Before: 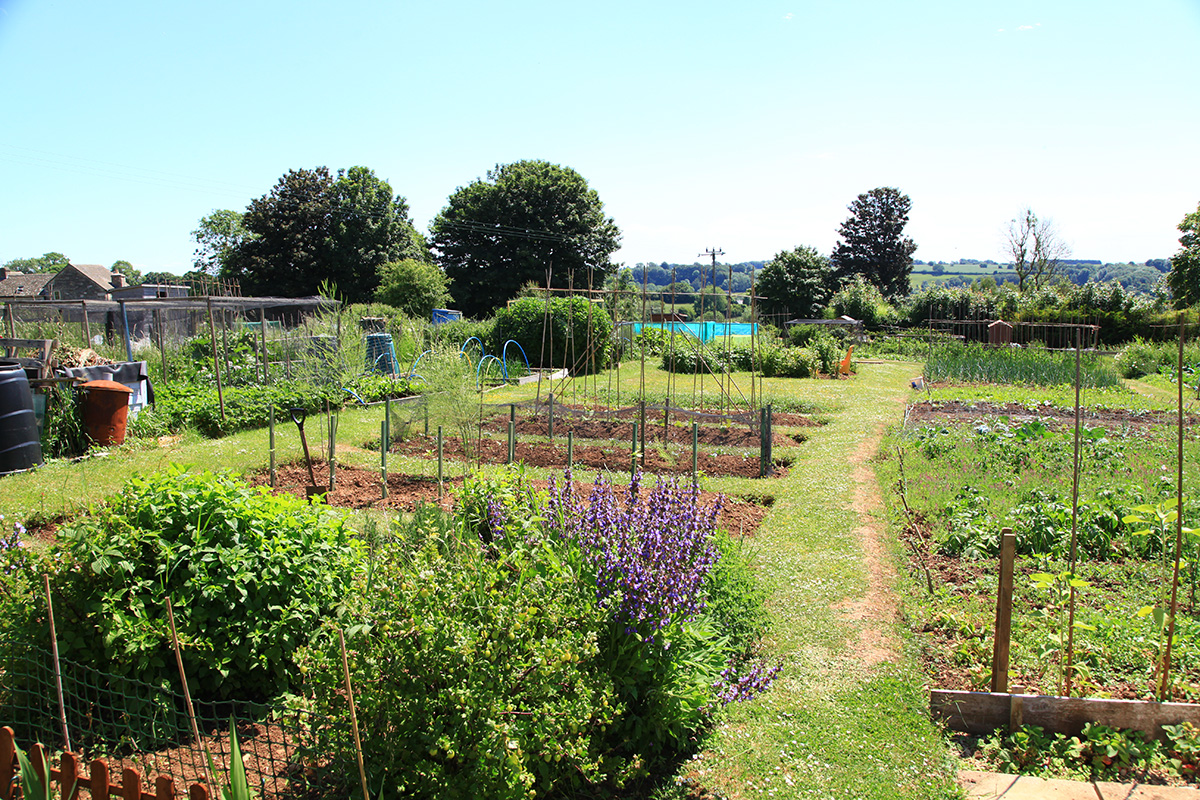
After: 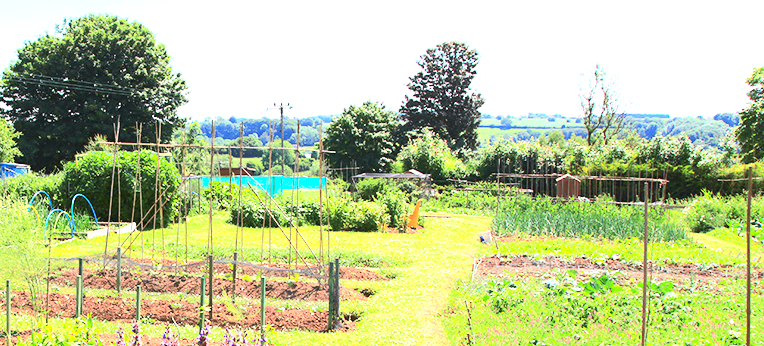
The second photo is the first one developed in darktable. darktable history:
tone curve: curves: ch0 [(0, 0.026) (0.181, 0.223) (0.405, 0.46) (0.456, 0.528) (0.634, 0.728) (0.877, 0.89) (0.984, 0.935)]; ch1 [(0, 0) (0.443, 0.43) (0.492, 0.488) (0.566, 0.579) (0.595, 0.625) (0.65, 0.657) (0.696, 0.725) (1, 1)]; ch2 [(0, 0) (0.33, 0.301) (0.421, 0.443) (0.447, 0.489) (0.495, 0.494) (0.537, 0.57) (0.586, 0.591) (0.663, 0.686) (1, 1)], color space Lab, independent channels, preserve colors none
crop: left 36.005%, top 18.293%, right 0.31%, bottom 38.444%
exposure: black level correction 0, exposure 1.3 EV, compensate exposure bias true, compensate highlight preservation false
